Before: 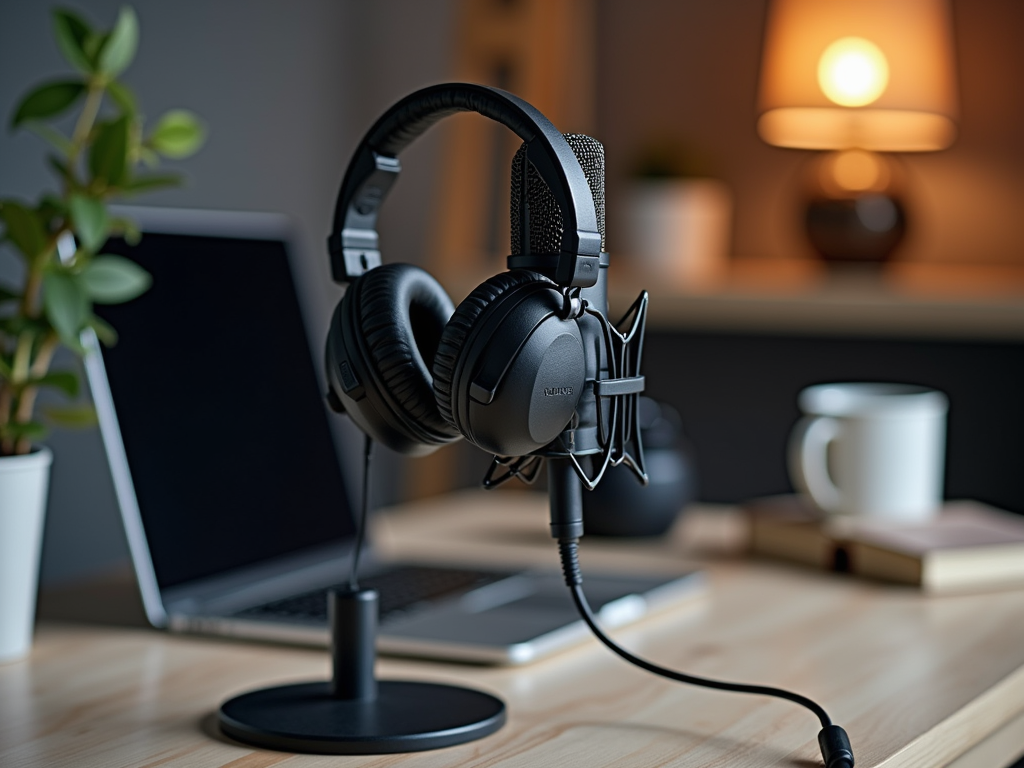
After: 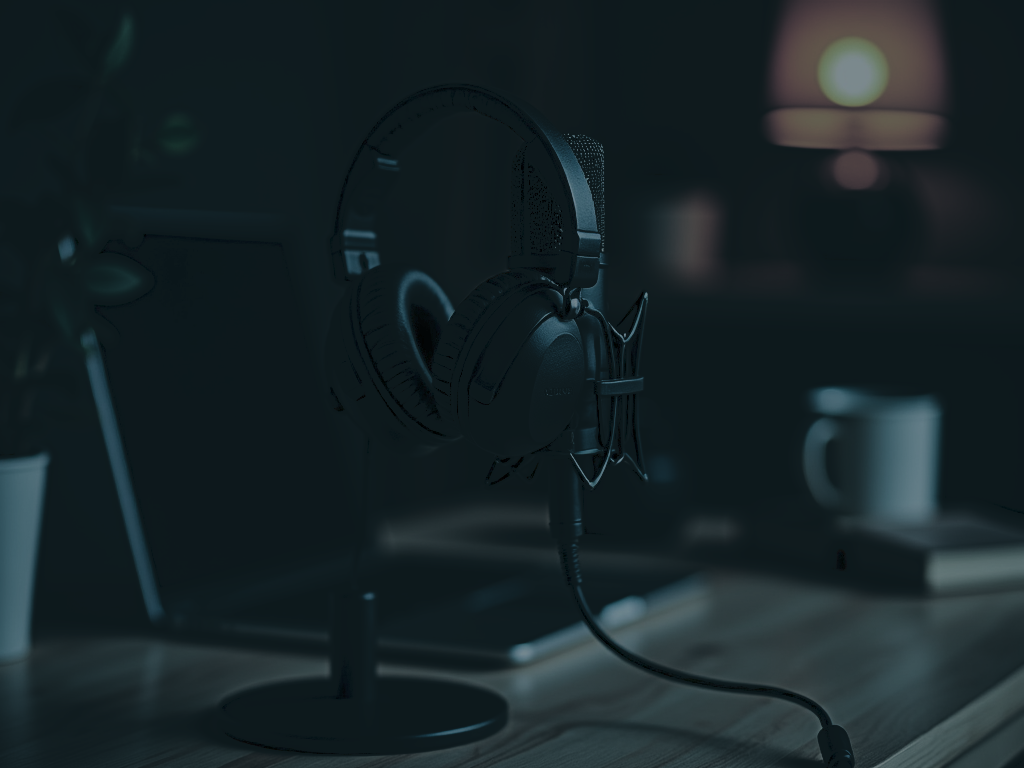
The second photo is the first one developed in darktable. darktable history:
exposure: exposure -2.446 EV, compensate highlight preservation false
tone curve: curves: ch0 [(0, 0) (0.003, 0.075) (0.011, 0.079) (0.025, 0.079) (0.044, 0.082) (0.069, 0.085) (0.1, 0.089) (0.136, 0.096) (0.177, 0.105) (0.224, 0.14) (0.277, 0.202) (0.335, 0.304) (0.399, 0.417) (0.468, 0.521) (0.543, 0.636) (0.623, 0.726) (0.709, 0.801) (0.801, 0.878) (0.898, 0.927) (1, 1)], preserve colors none
split-toning: shadows › hue 205.2°, shadows › saturation 0.43, highlights › hue 54°, highlights › saturation 0.54
